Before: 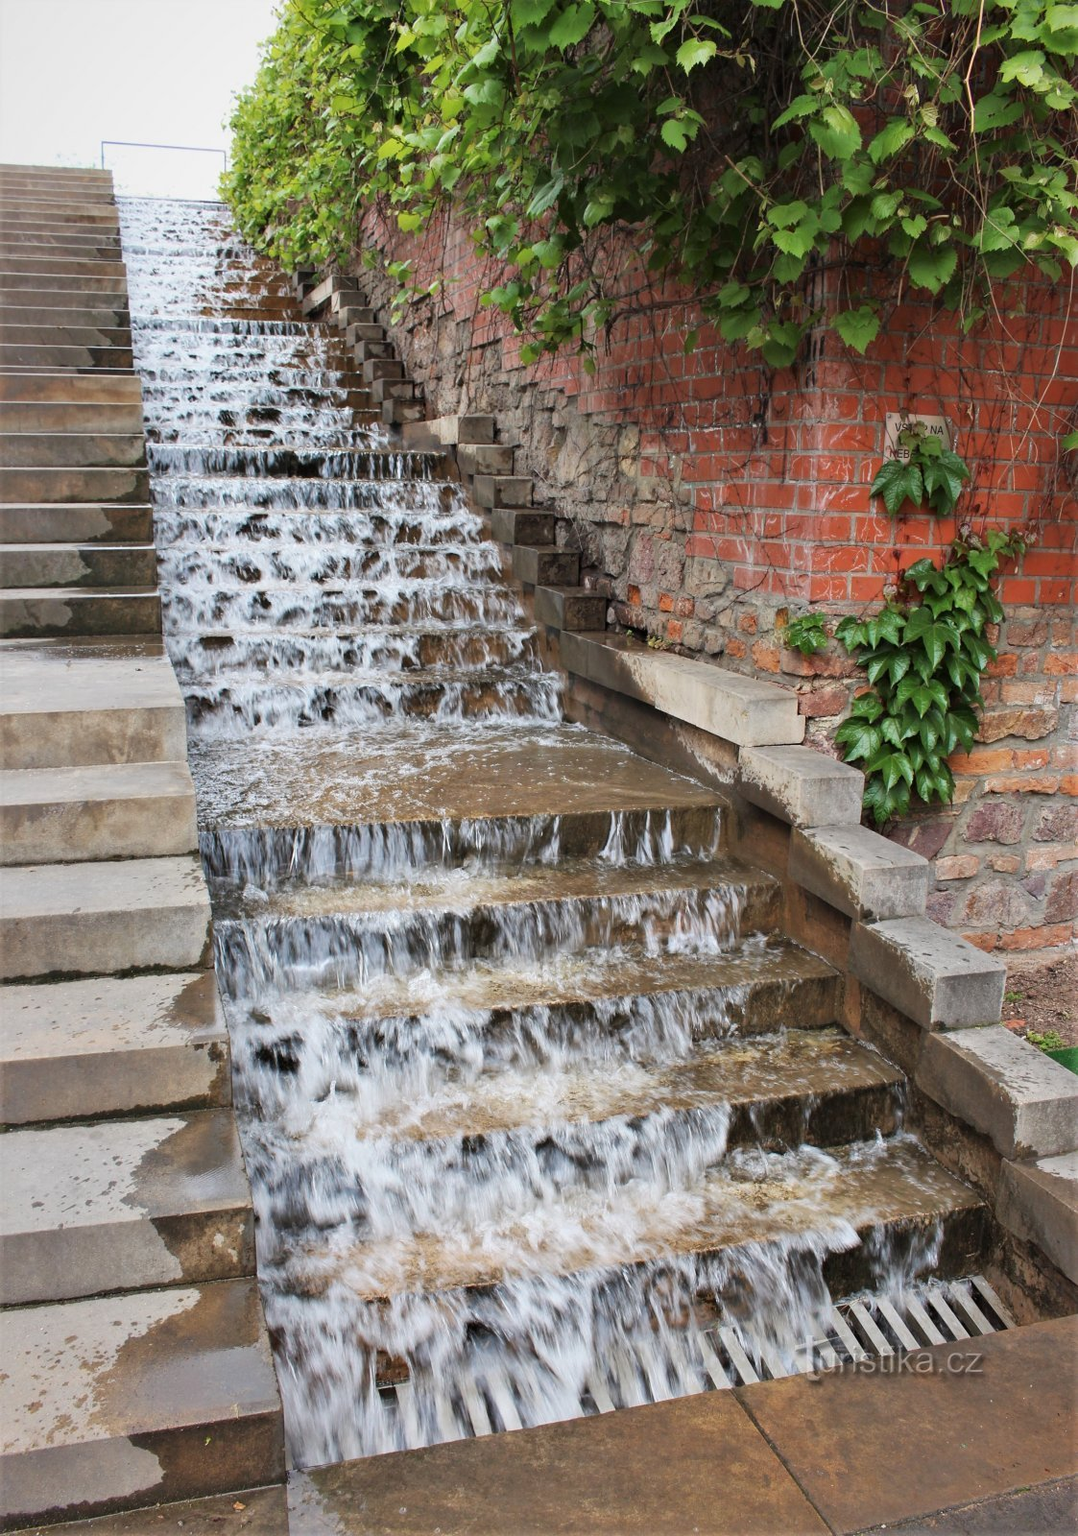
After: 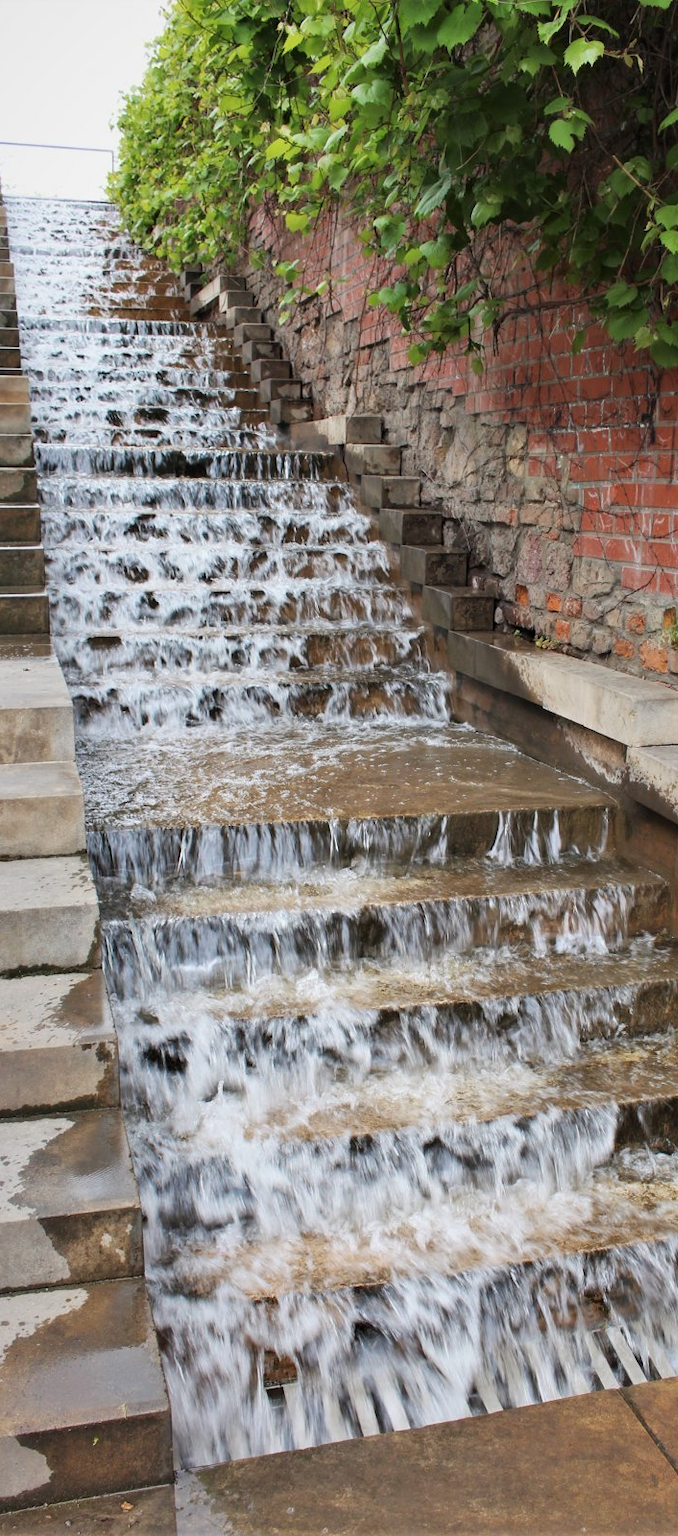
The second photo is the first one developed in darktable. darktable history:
crop: left 10.449%, right 26.55%
